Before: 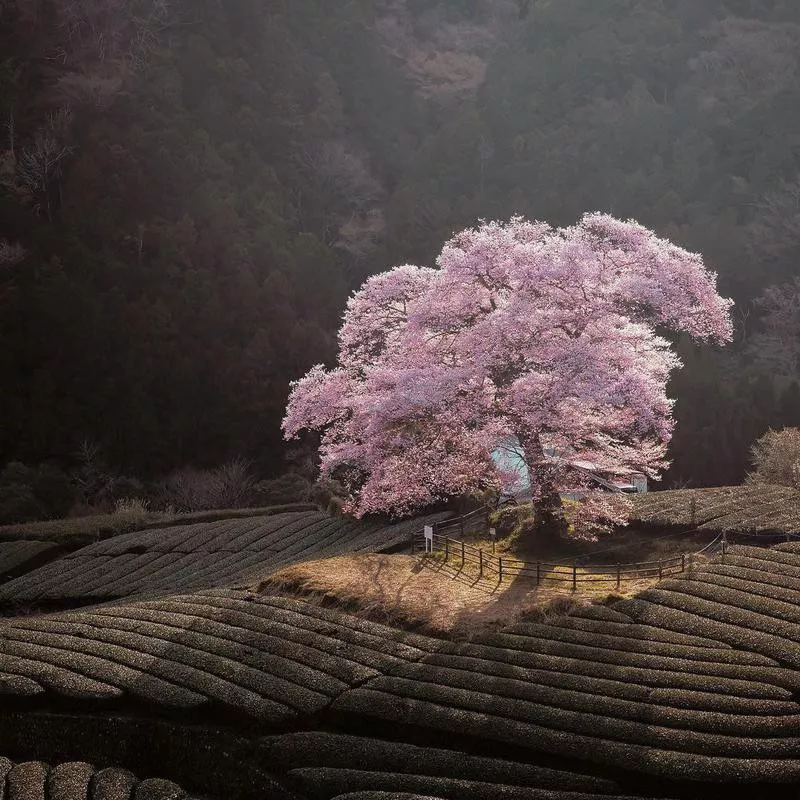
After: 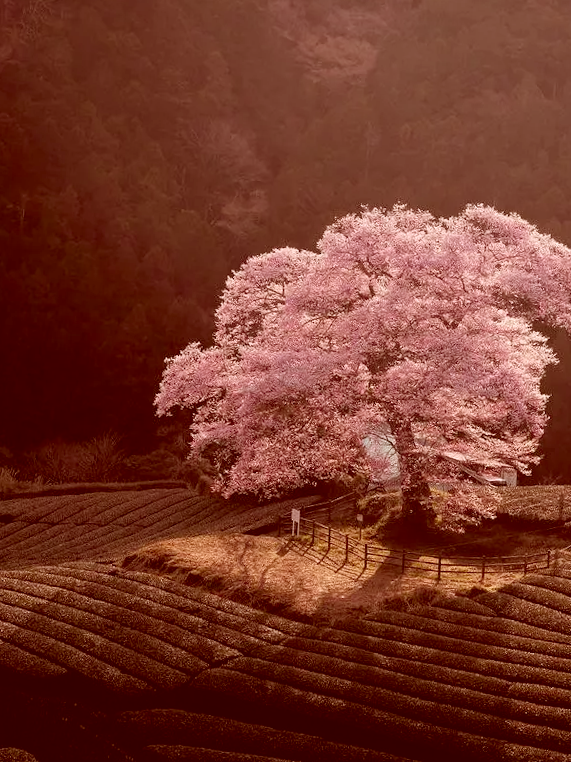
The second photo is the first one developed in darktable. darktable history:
contrast brightness saturation: contrast 0.076, saturation 0.024
color correction: highlights a* 9.04, highlights b* 8.79, shadows a* 39.43, shadows b* 39.34, saturation 0.774
crop and rotate: angle -2.85°, left 14.143%, top 0.028%, right 11.012%, bottom 0.043%
